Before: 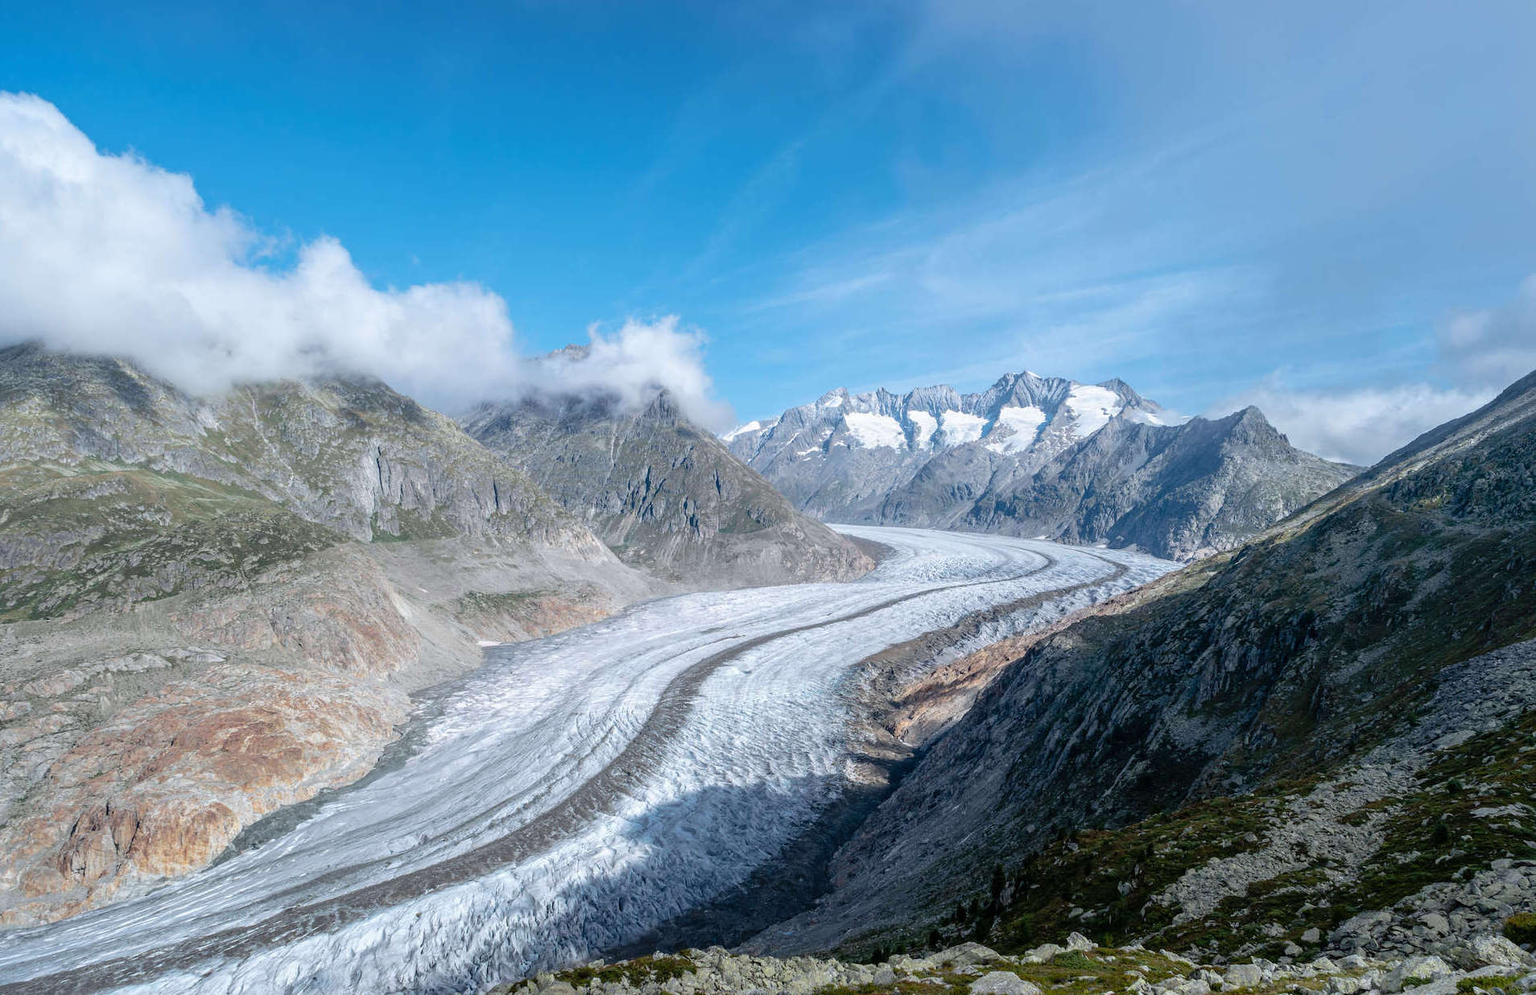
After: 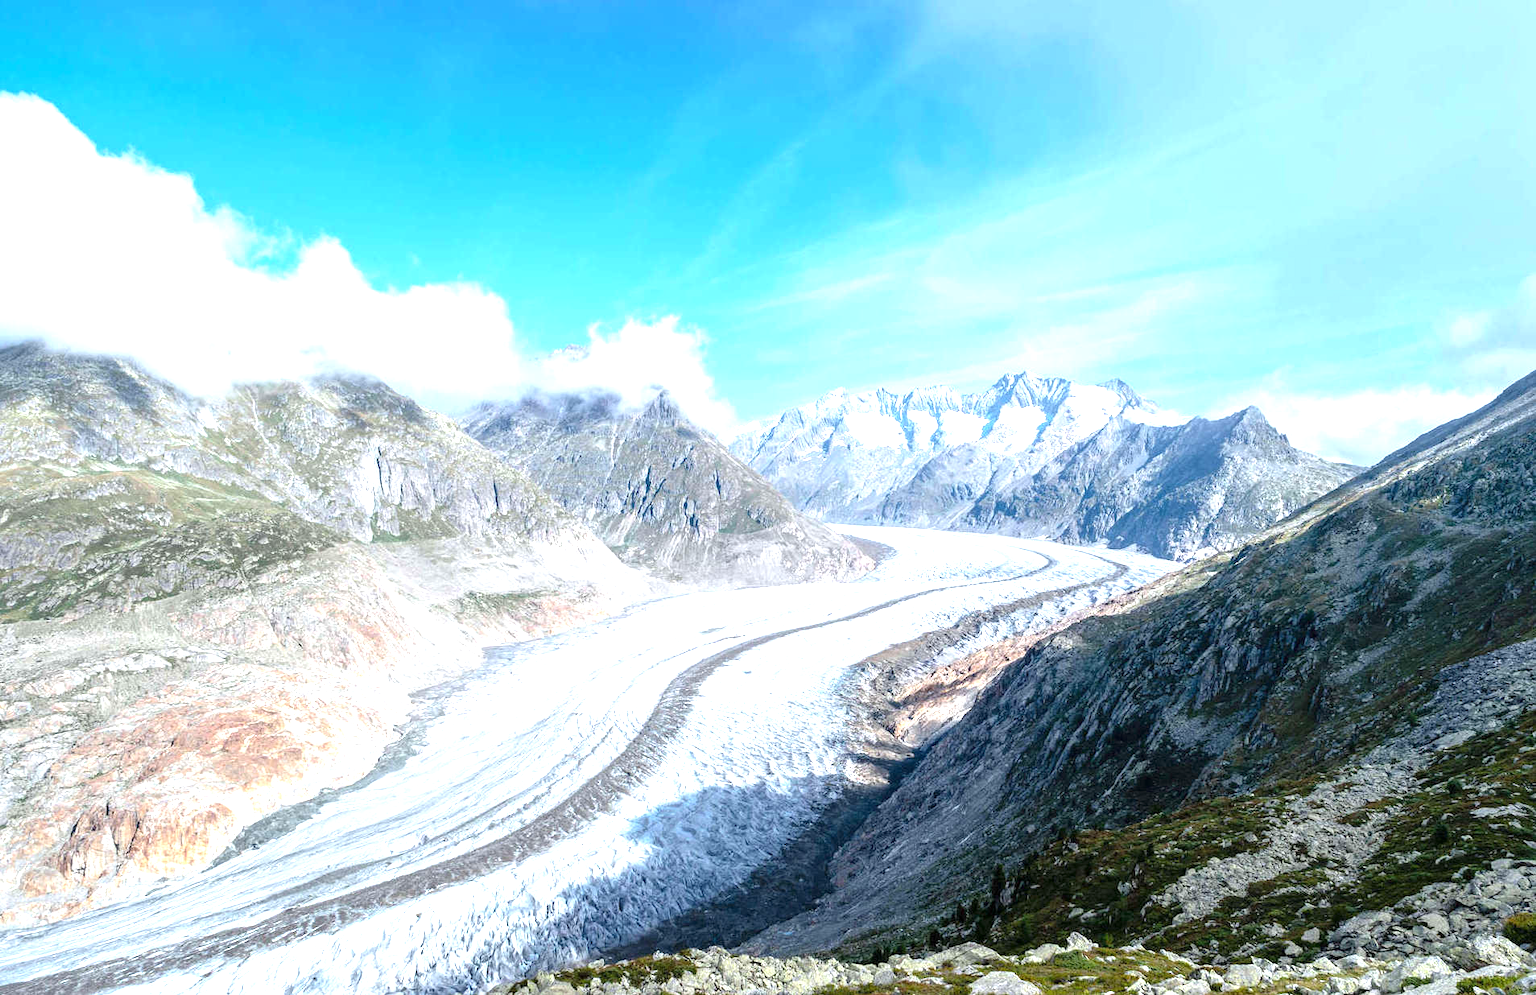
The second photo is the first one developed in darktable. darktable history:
exposure: exposure 1.267 EV, compensate exposure bias true, compensate highlight preservation false
